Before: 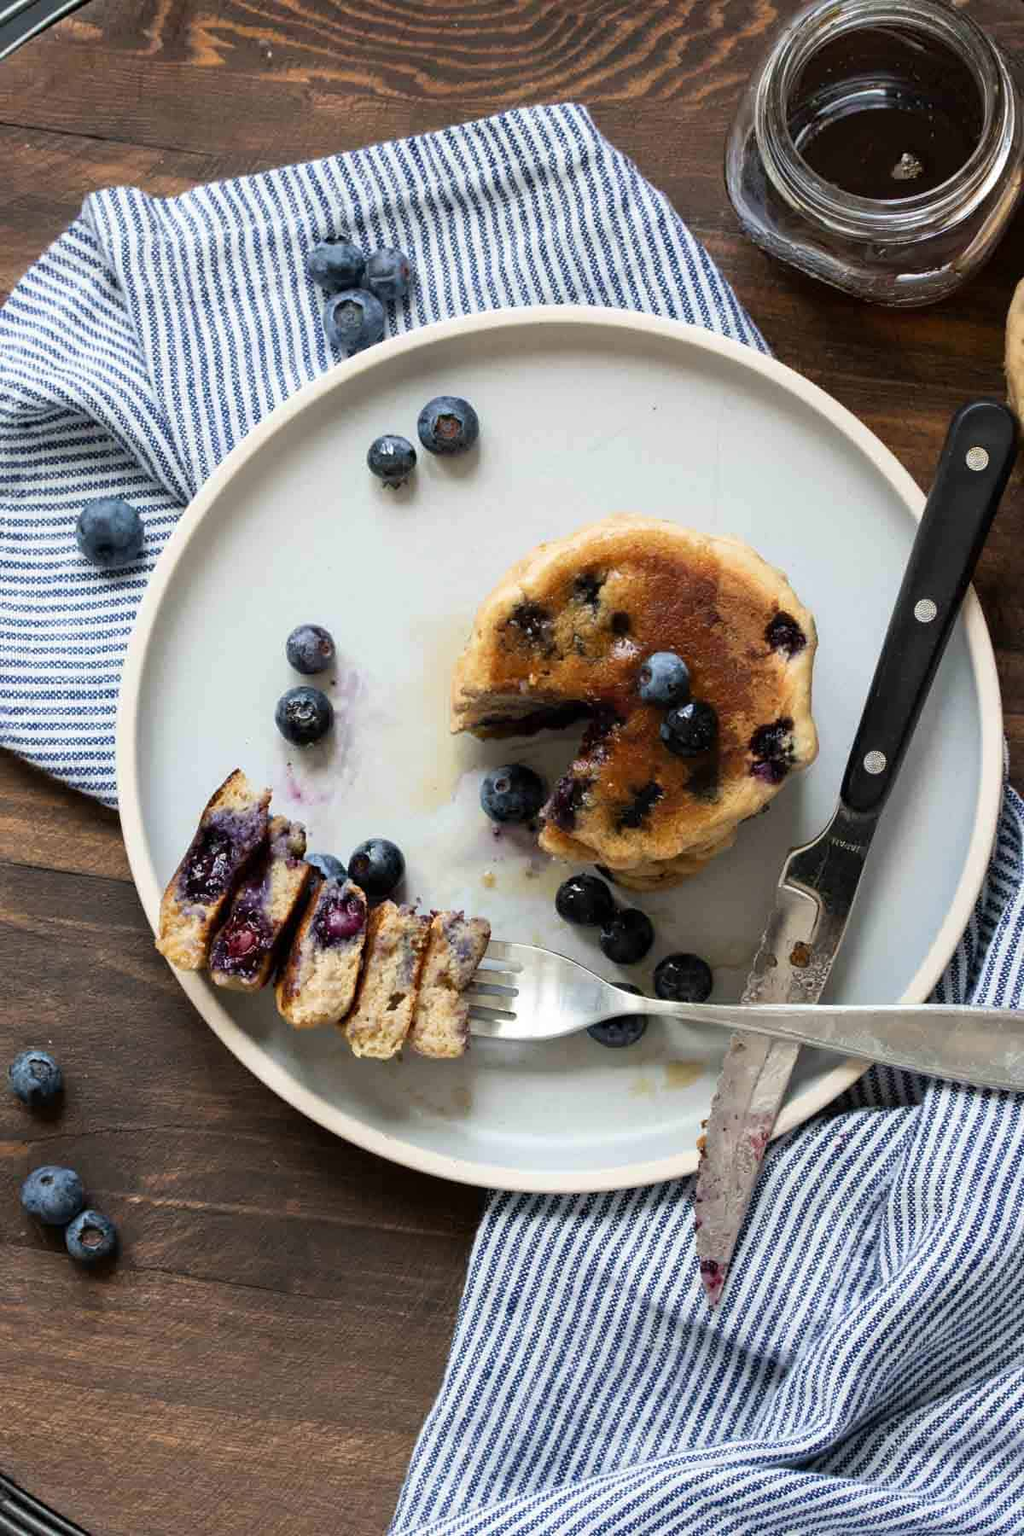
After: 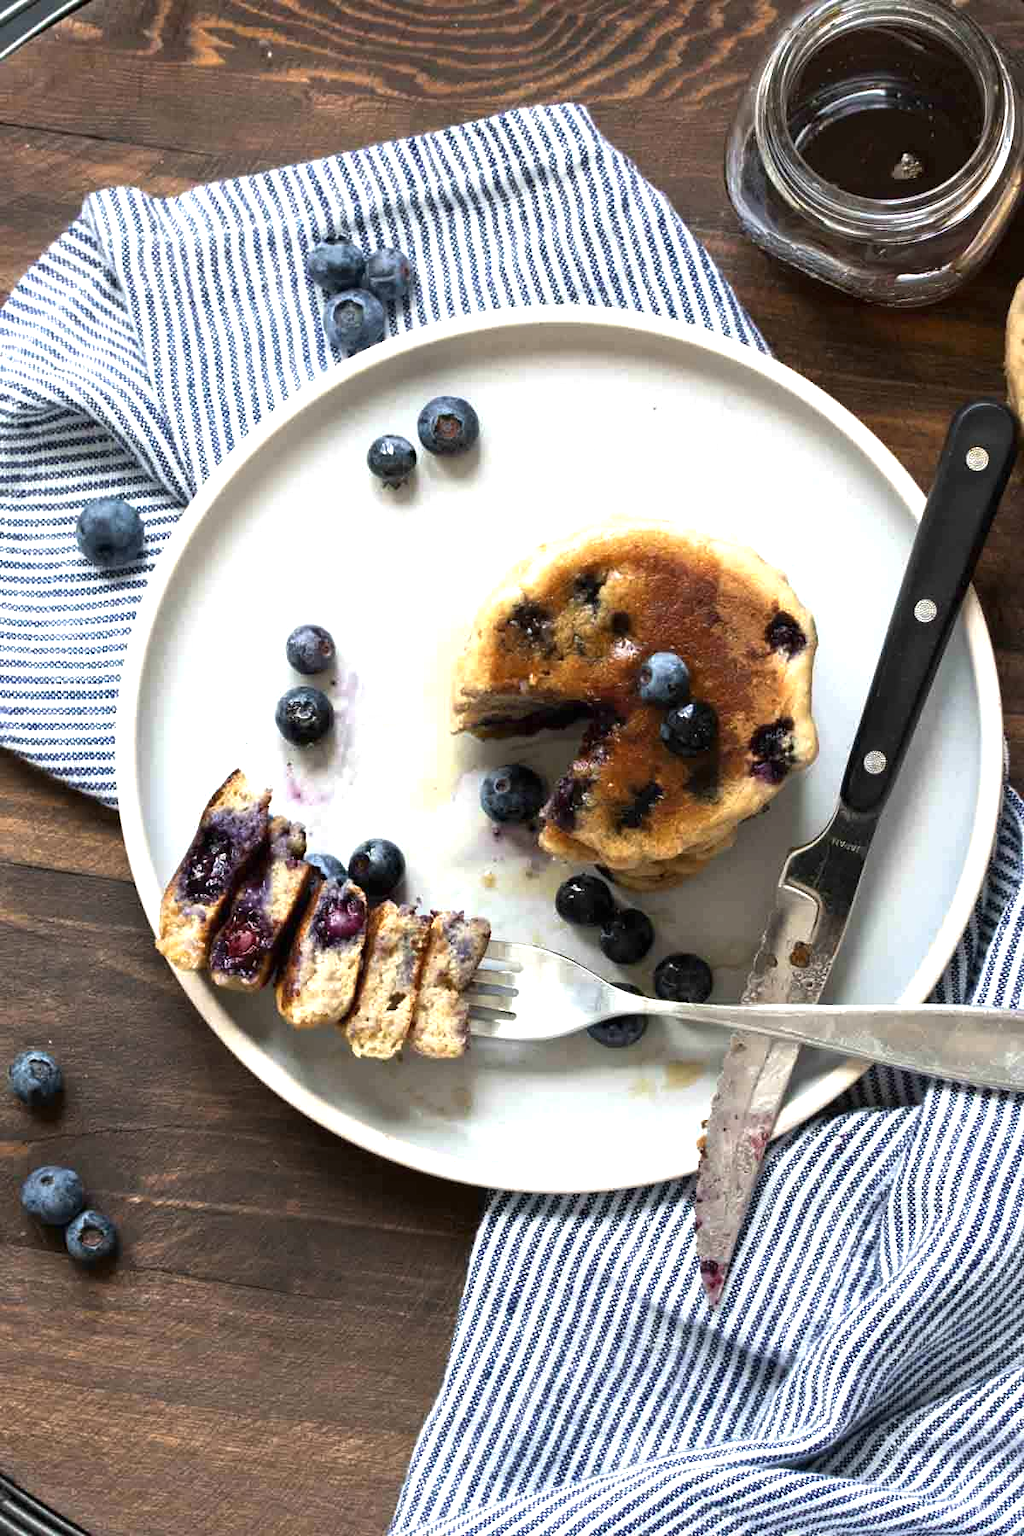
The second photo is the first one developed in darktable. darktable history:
tone curve: curves: ch0 [(0, 0) (0.8, 0.757) (1, 1)], color space Lab, linked channels, preserve colors none
exposure: black level correction 0, exposure 0.7 EV, compensate exposure bias true, compensate highlight preservation false
